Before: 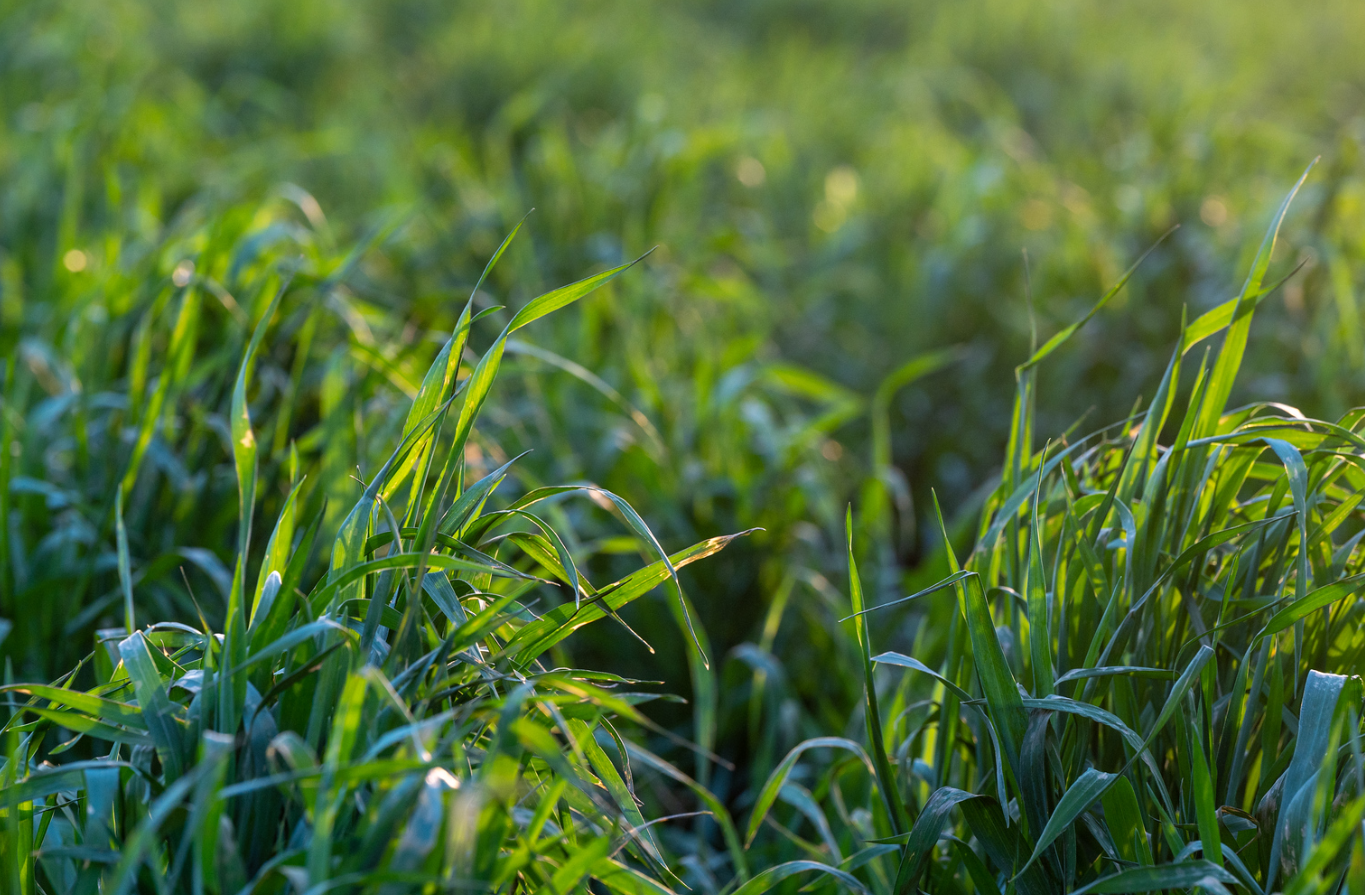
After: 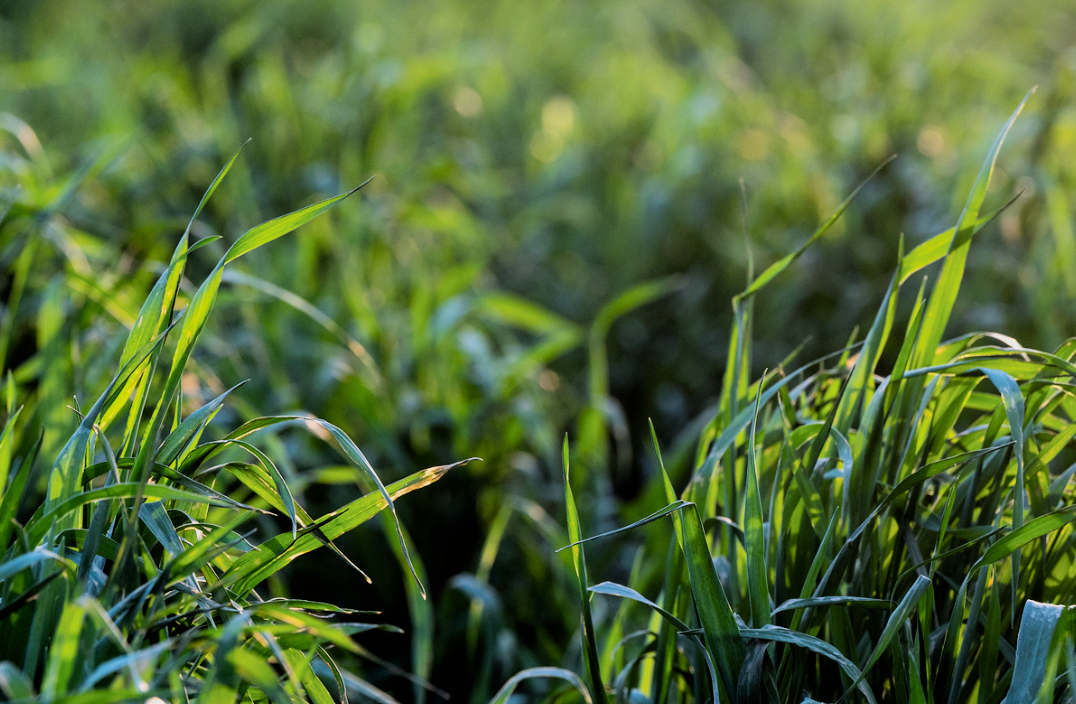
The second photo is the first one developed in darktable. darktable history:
exposure: exposure 0.078 EV, compensate highlight preservation false
tone equalizer: on, module defaults
crop and rotate: left 20.74%, top 7.912%, right 0.375%, bottom 13.378%
filmic rgb: black relative exposure -5 EV, hardness 2.88, contrast 1.4, highlights saturation mix -20%
